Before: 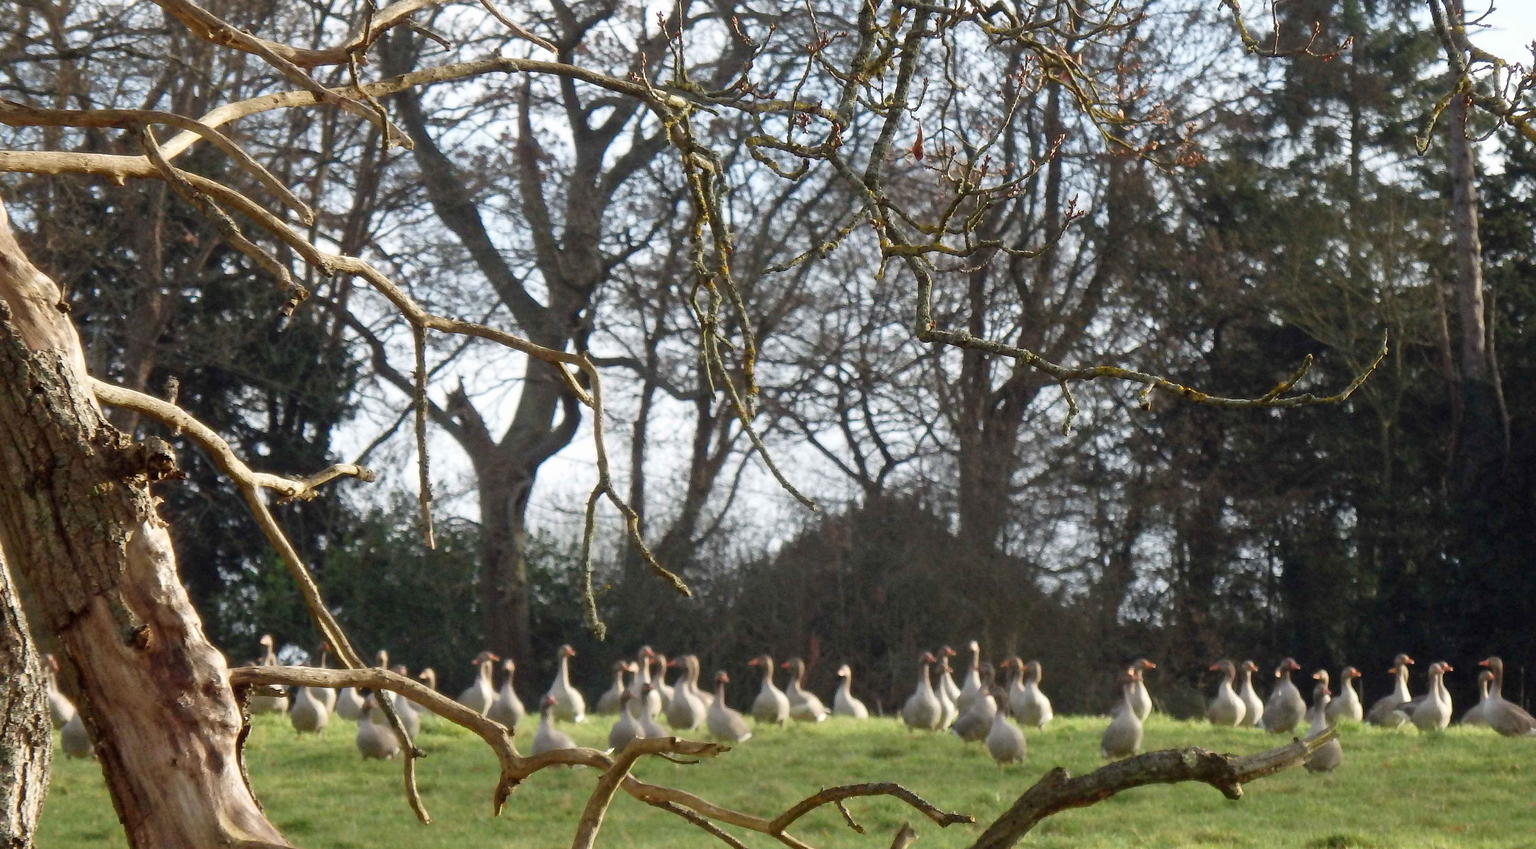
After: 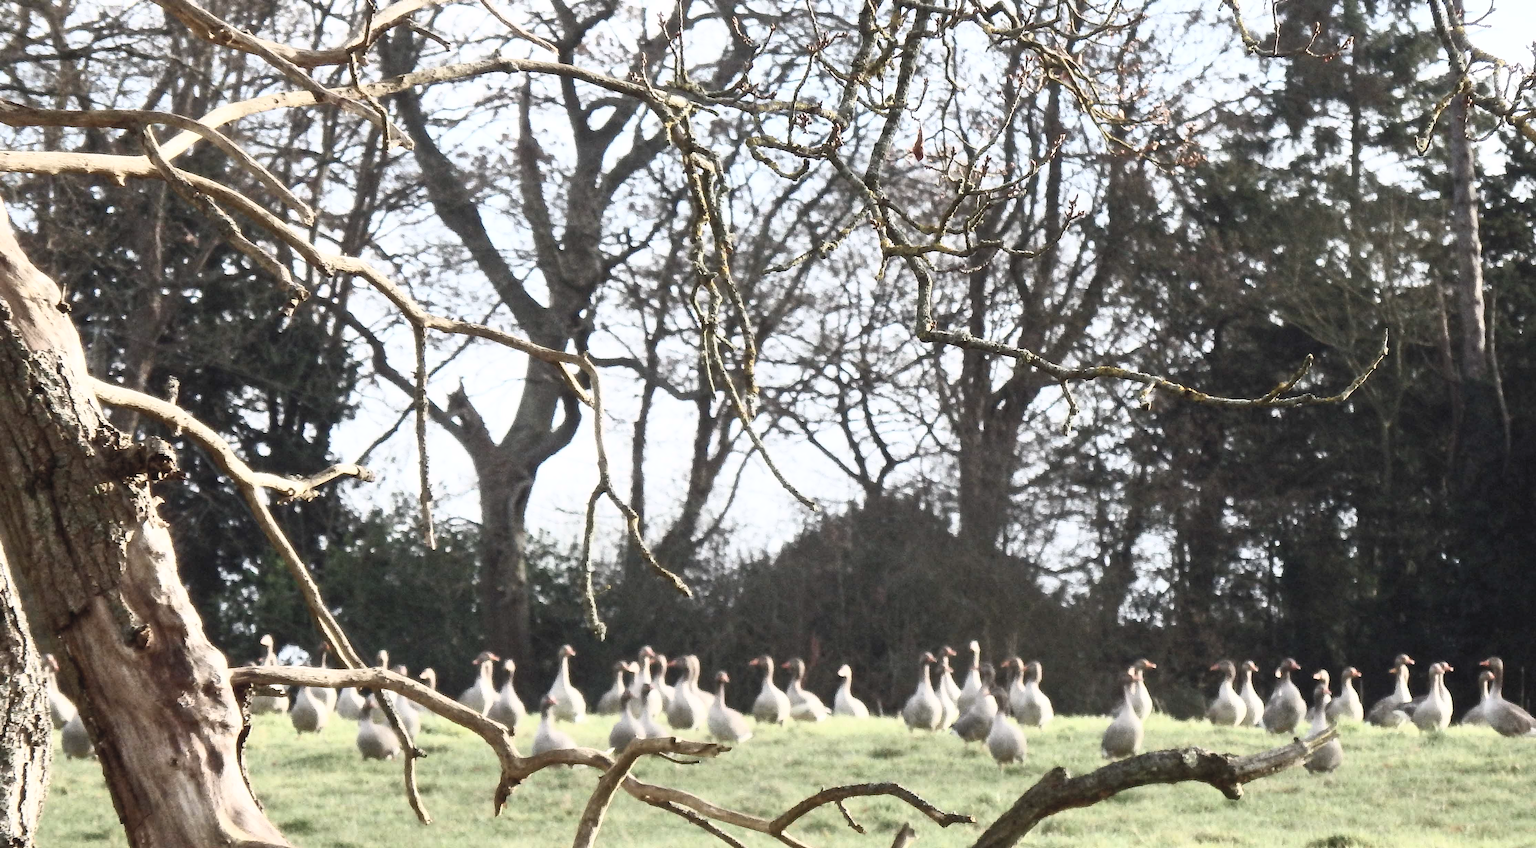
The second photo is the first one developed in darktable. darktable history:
white balance: red 1.004, blue 1.024
contrast brightness saturation: contrast 0.57, brightness 0.57, saturation -0.34
